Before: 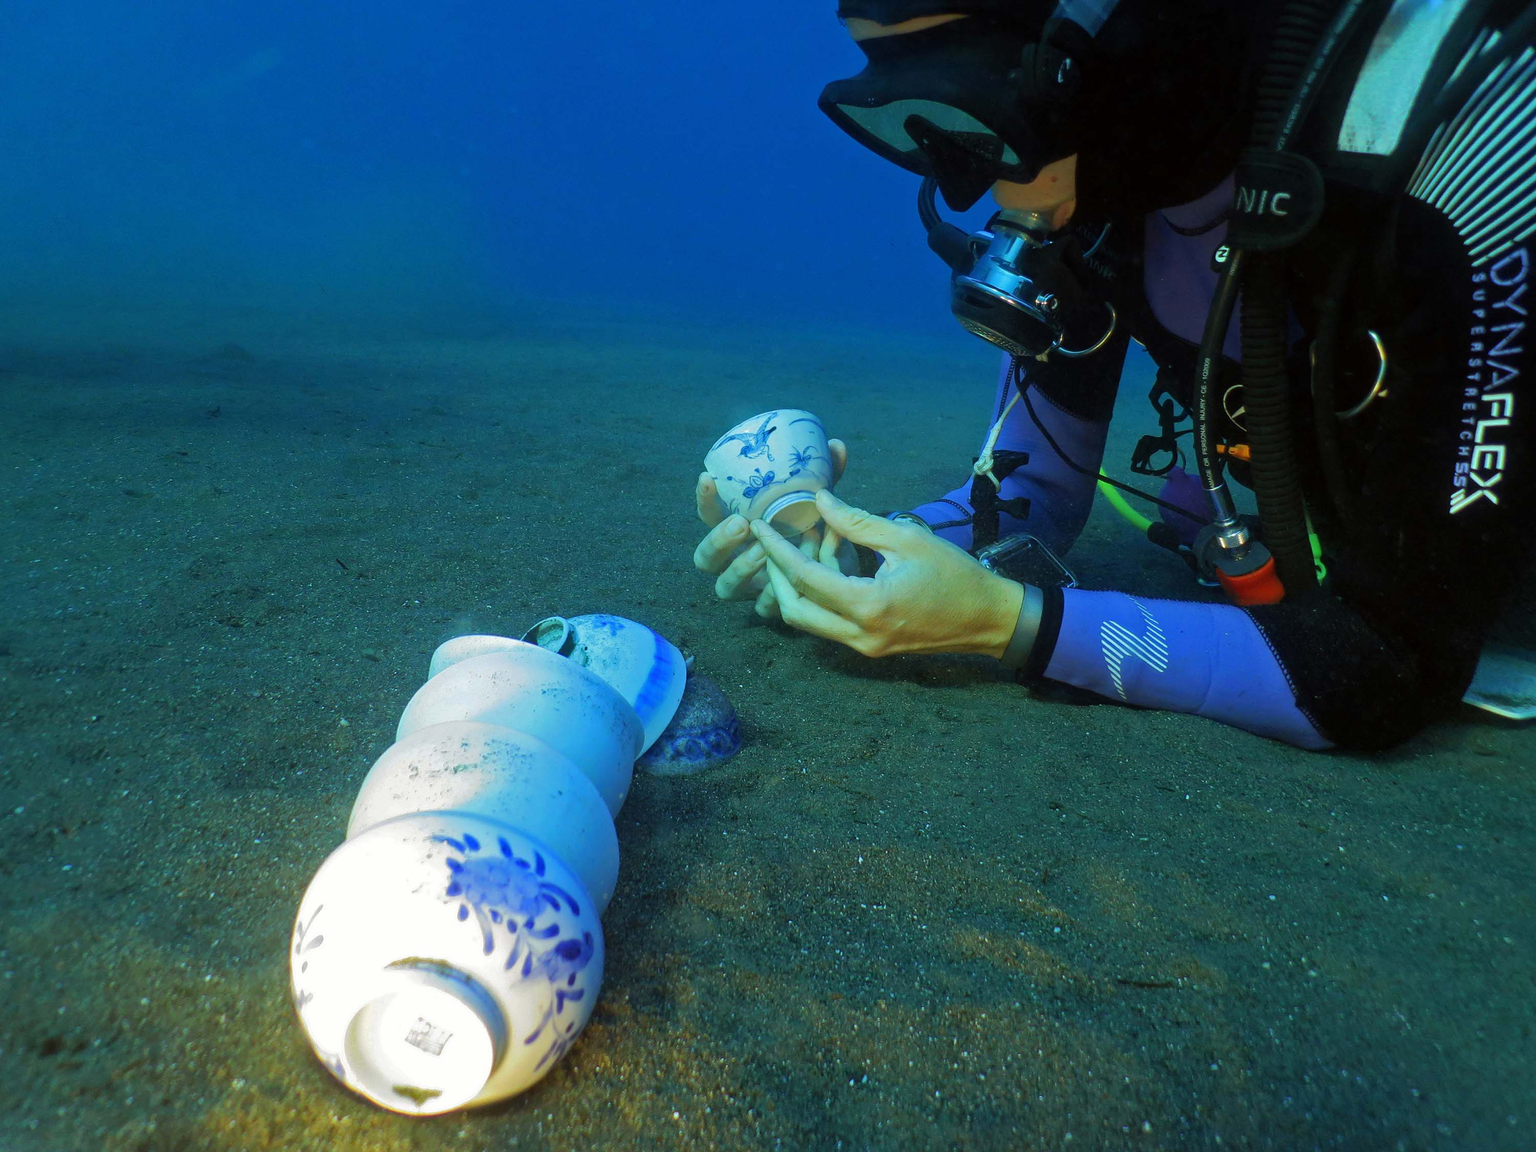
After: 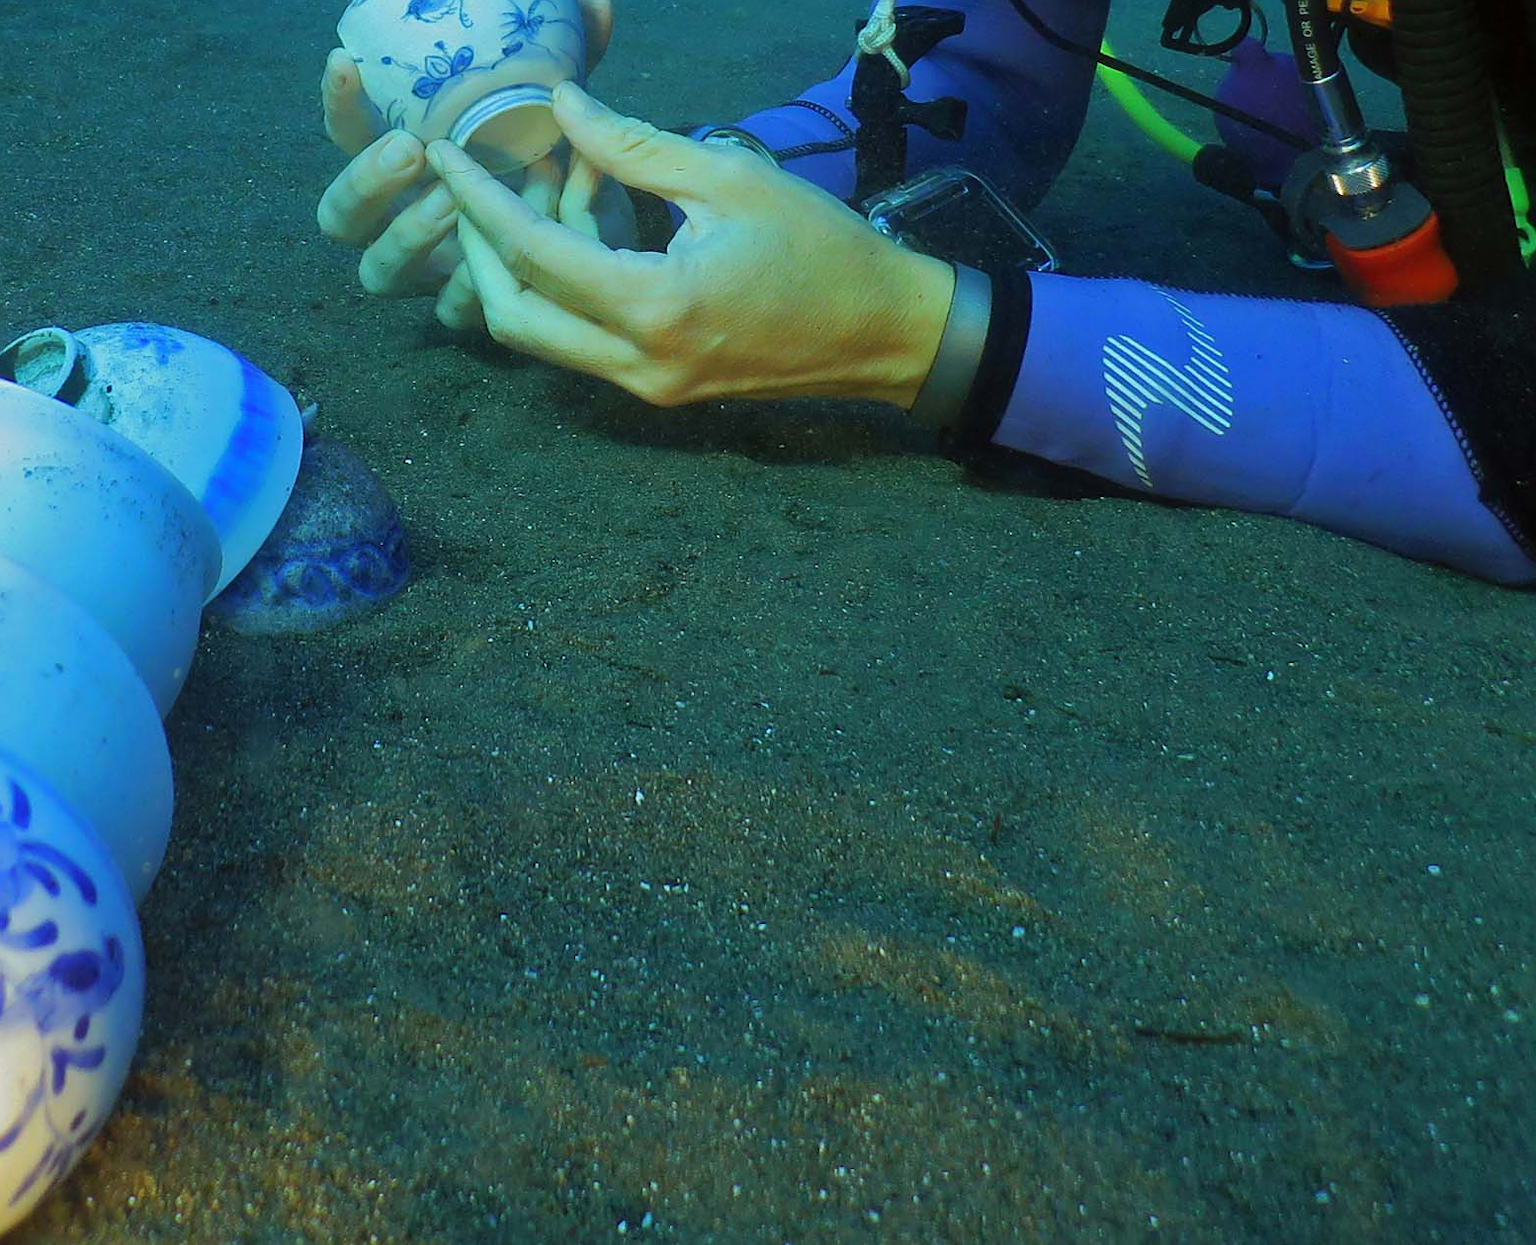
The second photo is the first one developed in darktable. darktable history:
sharpen: on, module defaults
crop: left 34.479%, top 38.822%, right 13.718%, bottom 5.172%
contrast equalizer: octaves 7, y [[0.502, 0.505, 0.512, 0.529, 0.564, 0.588], [0.5 ×6], [0.502, 0.505, 0.512, 0.529, 0.564, 0.588], [0, 0.001, 0.001, 0.004, 0.008, 0.011], [0, 0.001, 0.001, 0.004, 0.008, 0.011]], mix -1
